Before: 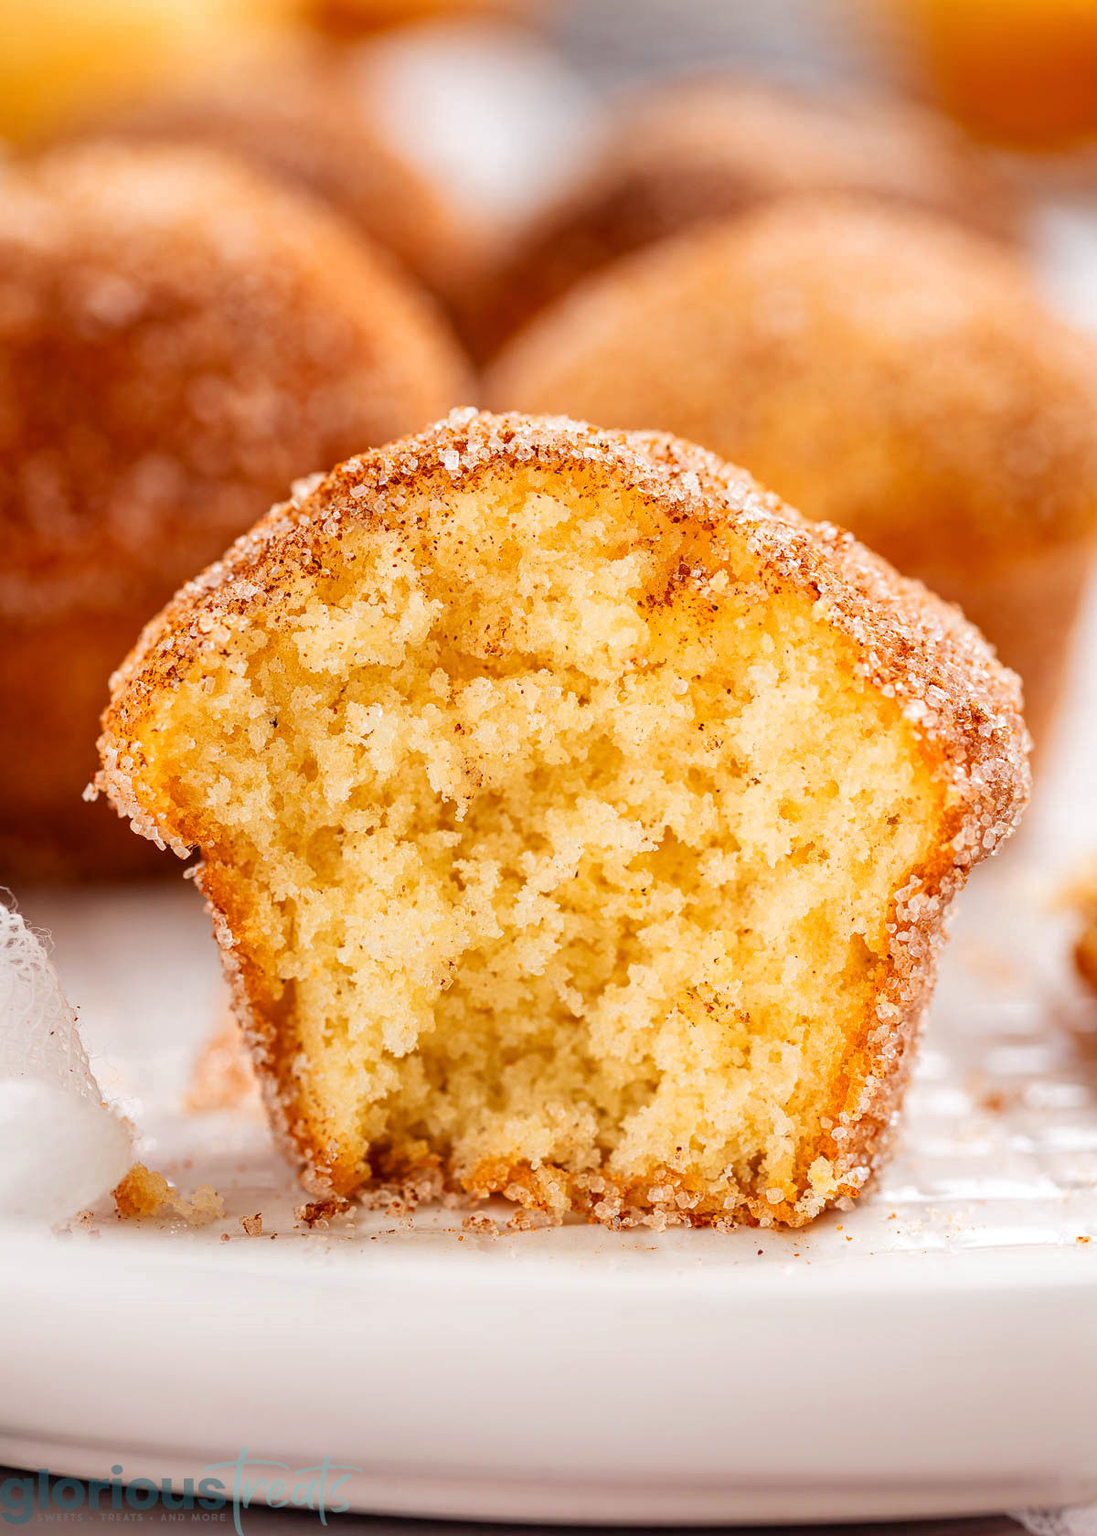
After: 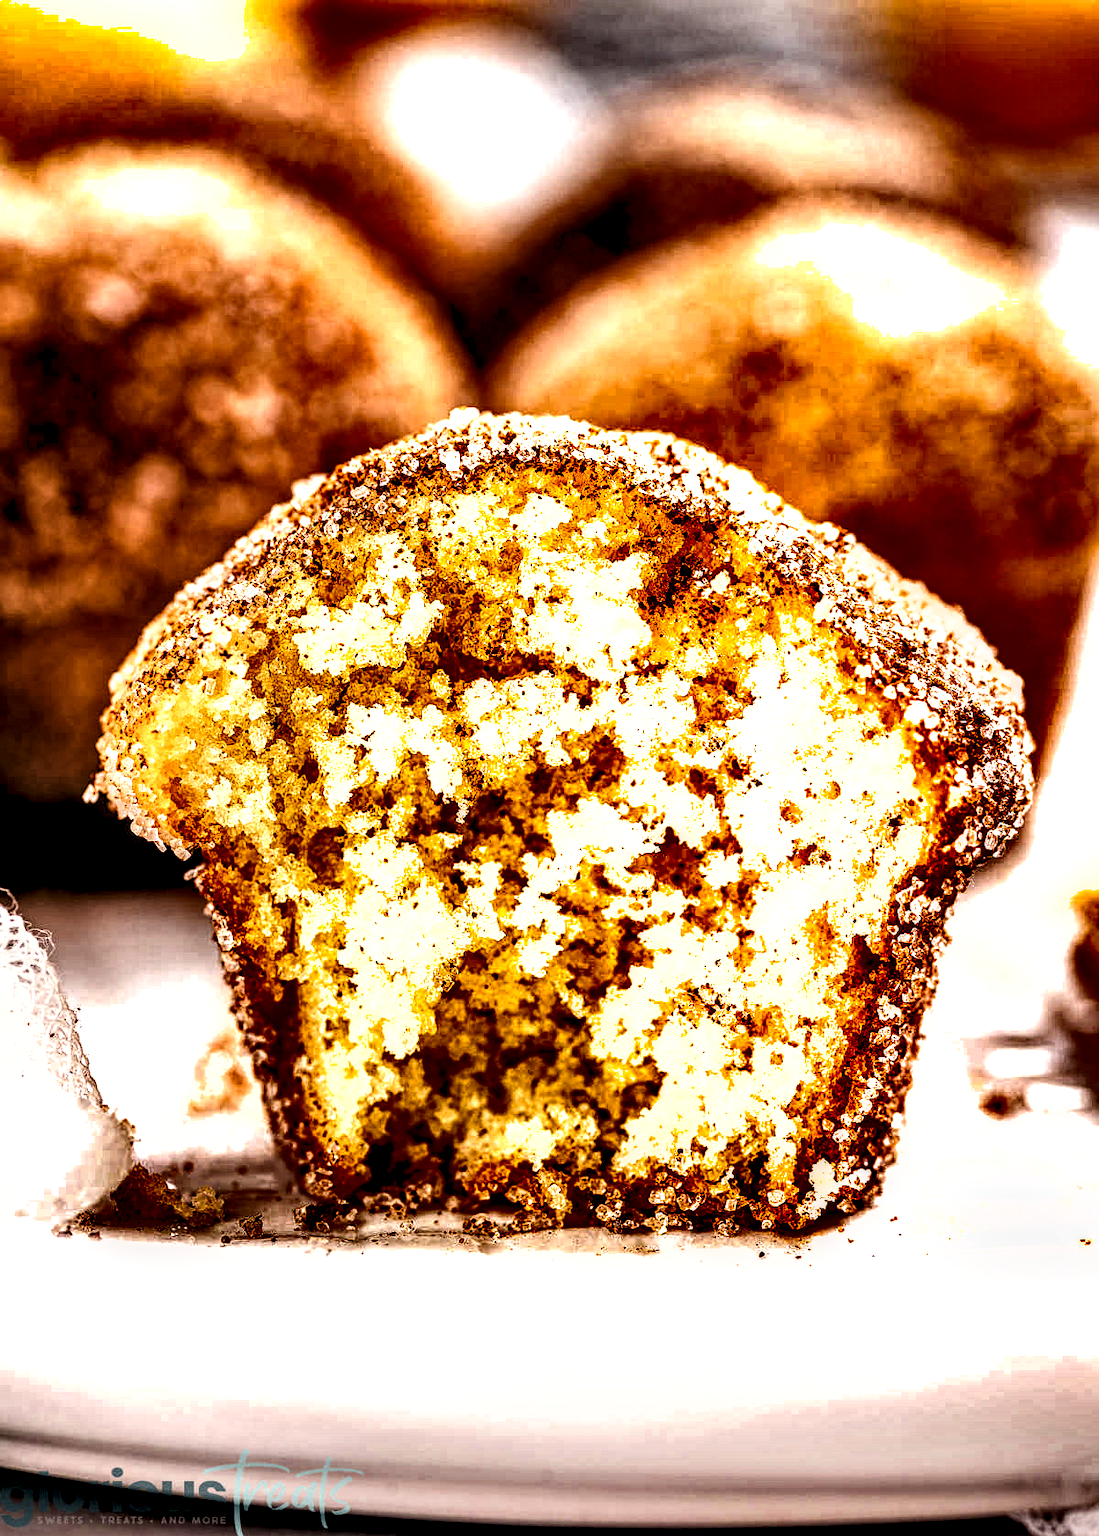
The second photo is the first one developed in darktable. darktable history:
contrast brightness saturation: contrast 0.24, brightness 0.09
local contrast: highlights 20%, detail 197%
levels: levels [0.182, 0.542, 0.902]
crop: top 0.05%, bottom 0.098%
color balance rgb: perceptual saturation grading › global saturation 20%, perceptual saturation grading › highlights -25%, perceptual saturation grading › shadows 50%
shadows and highlights: shadows 24.5, highlights -78.15, soften with gaussian
